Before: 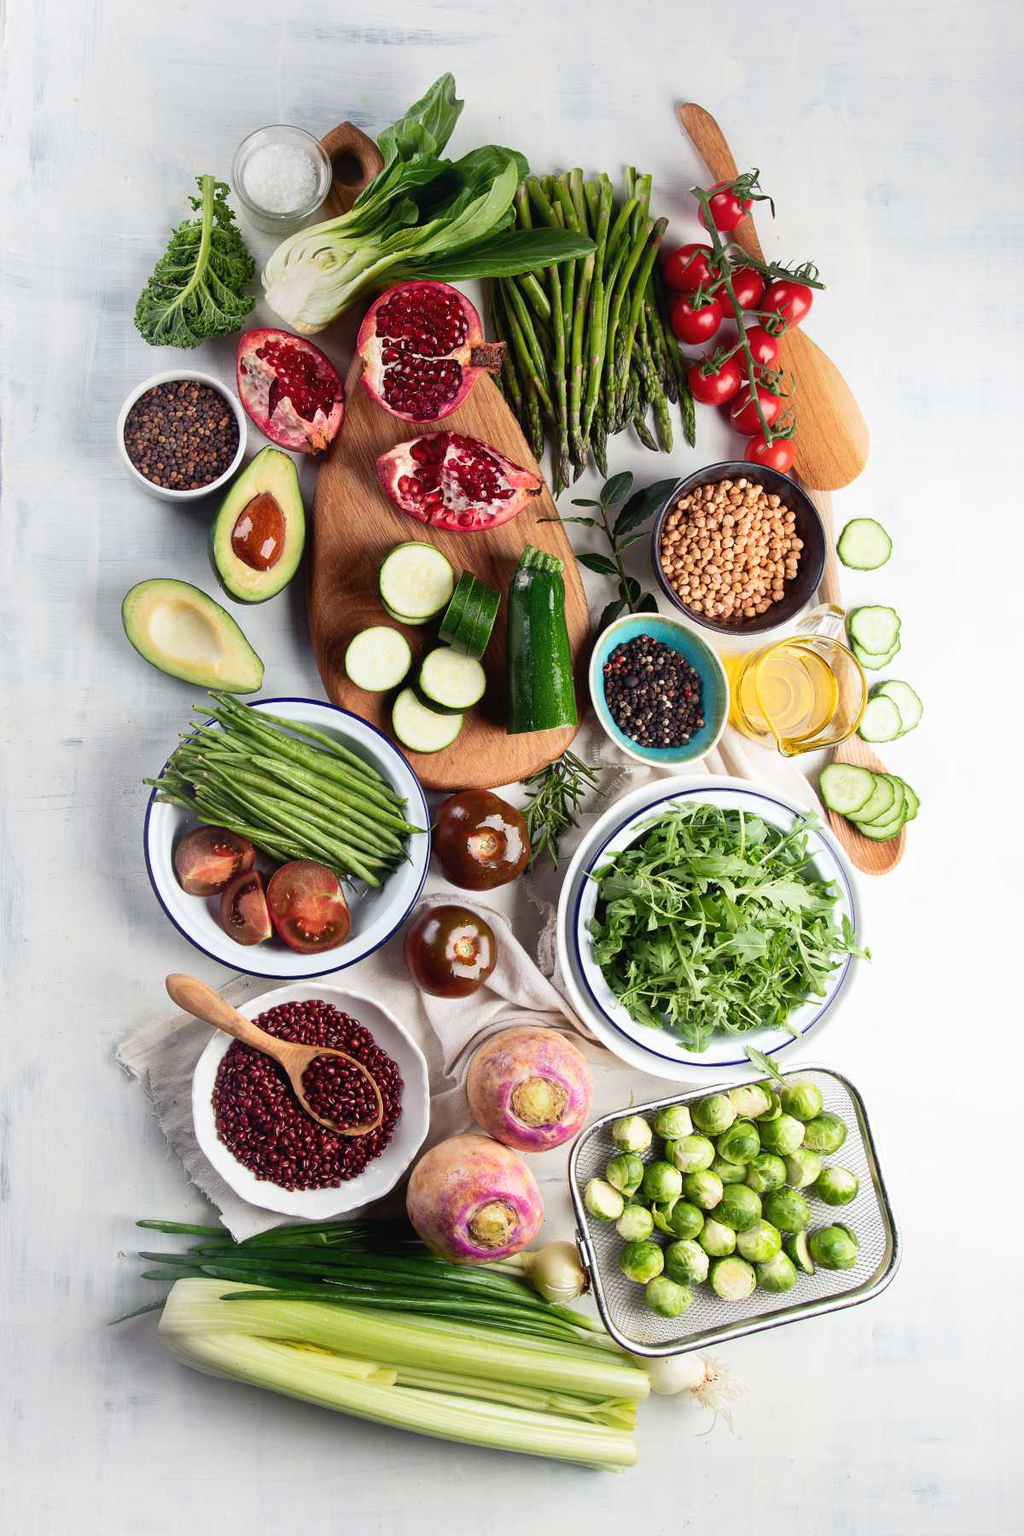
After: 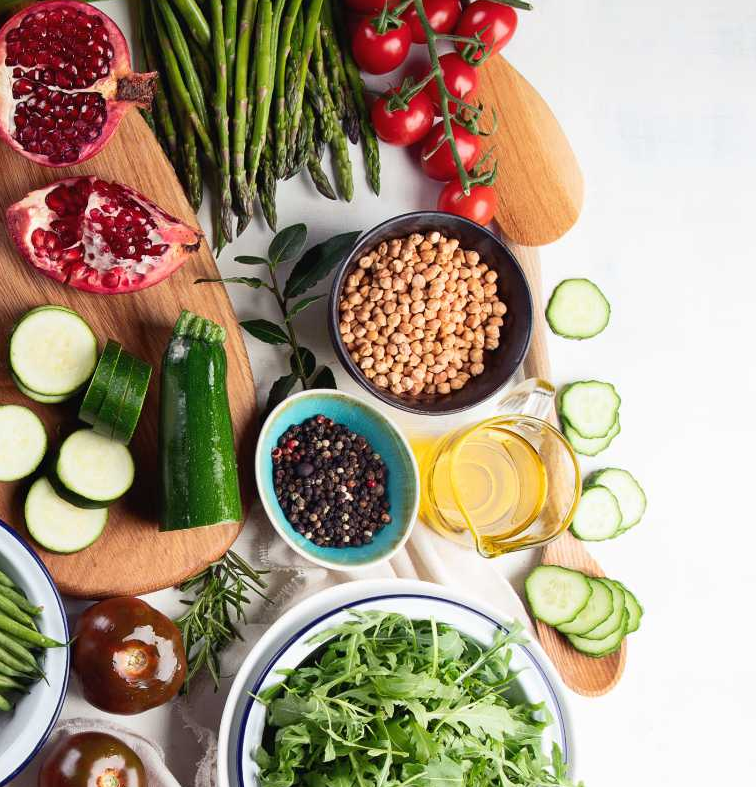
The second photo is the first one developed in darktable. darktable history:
crop: left 36.293%, top 18.311%, right 0.652%, bottom 37.95%
